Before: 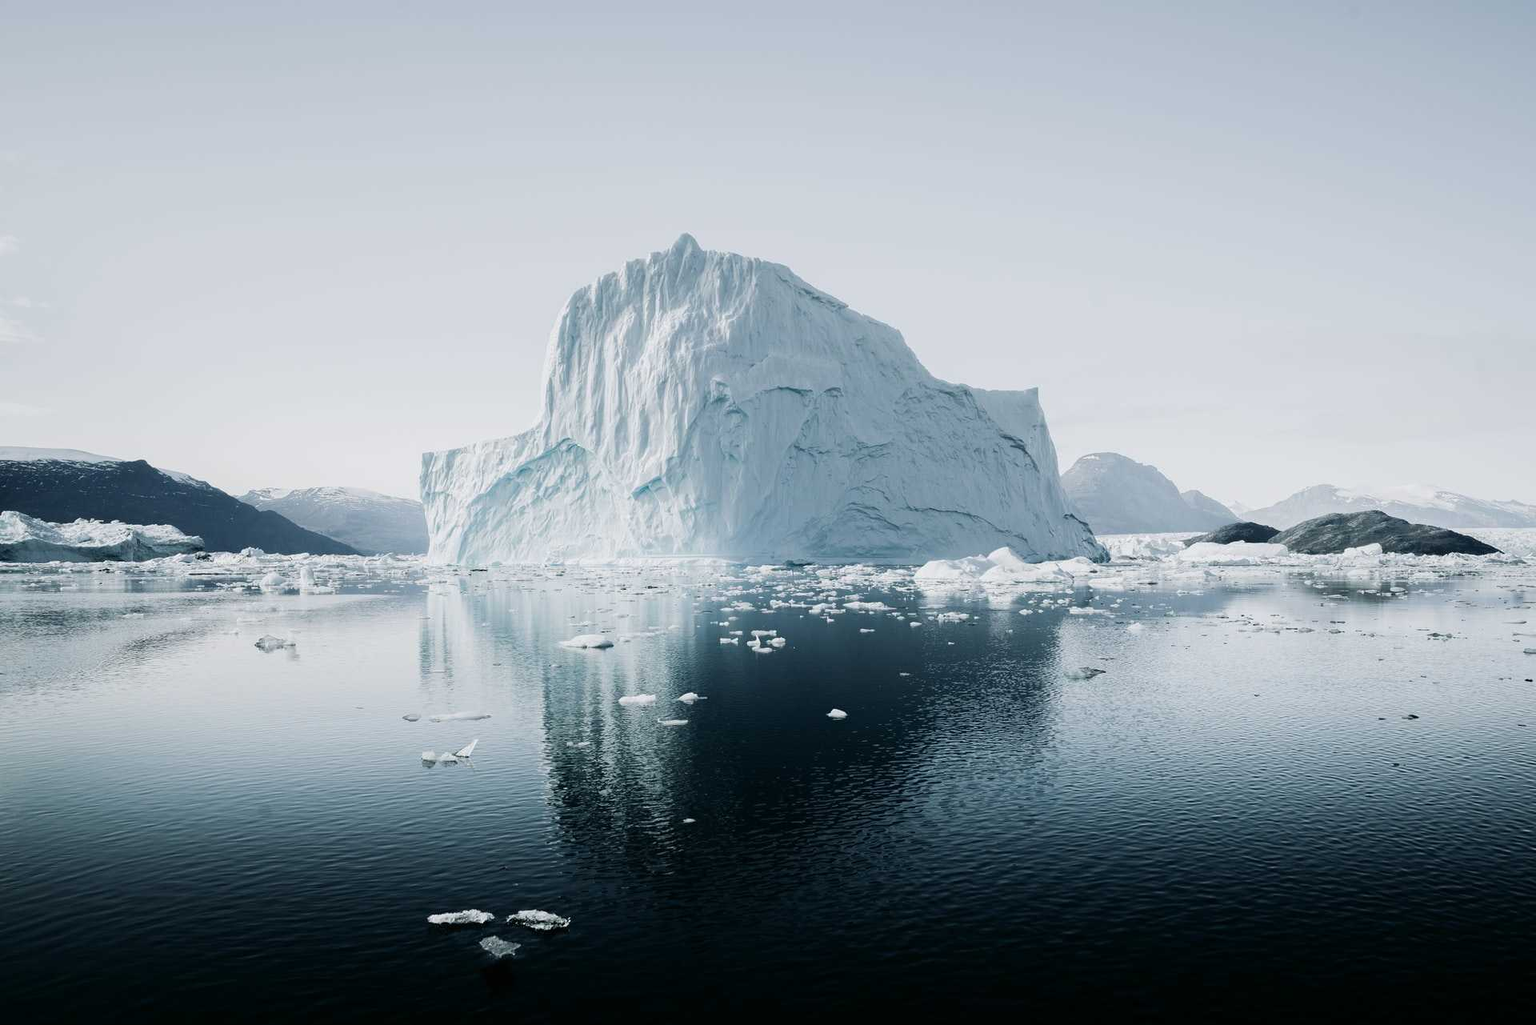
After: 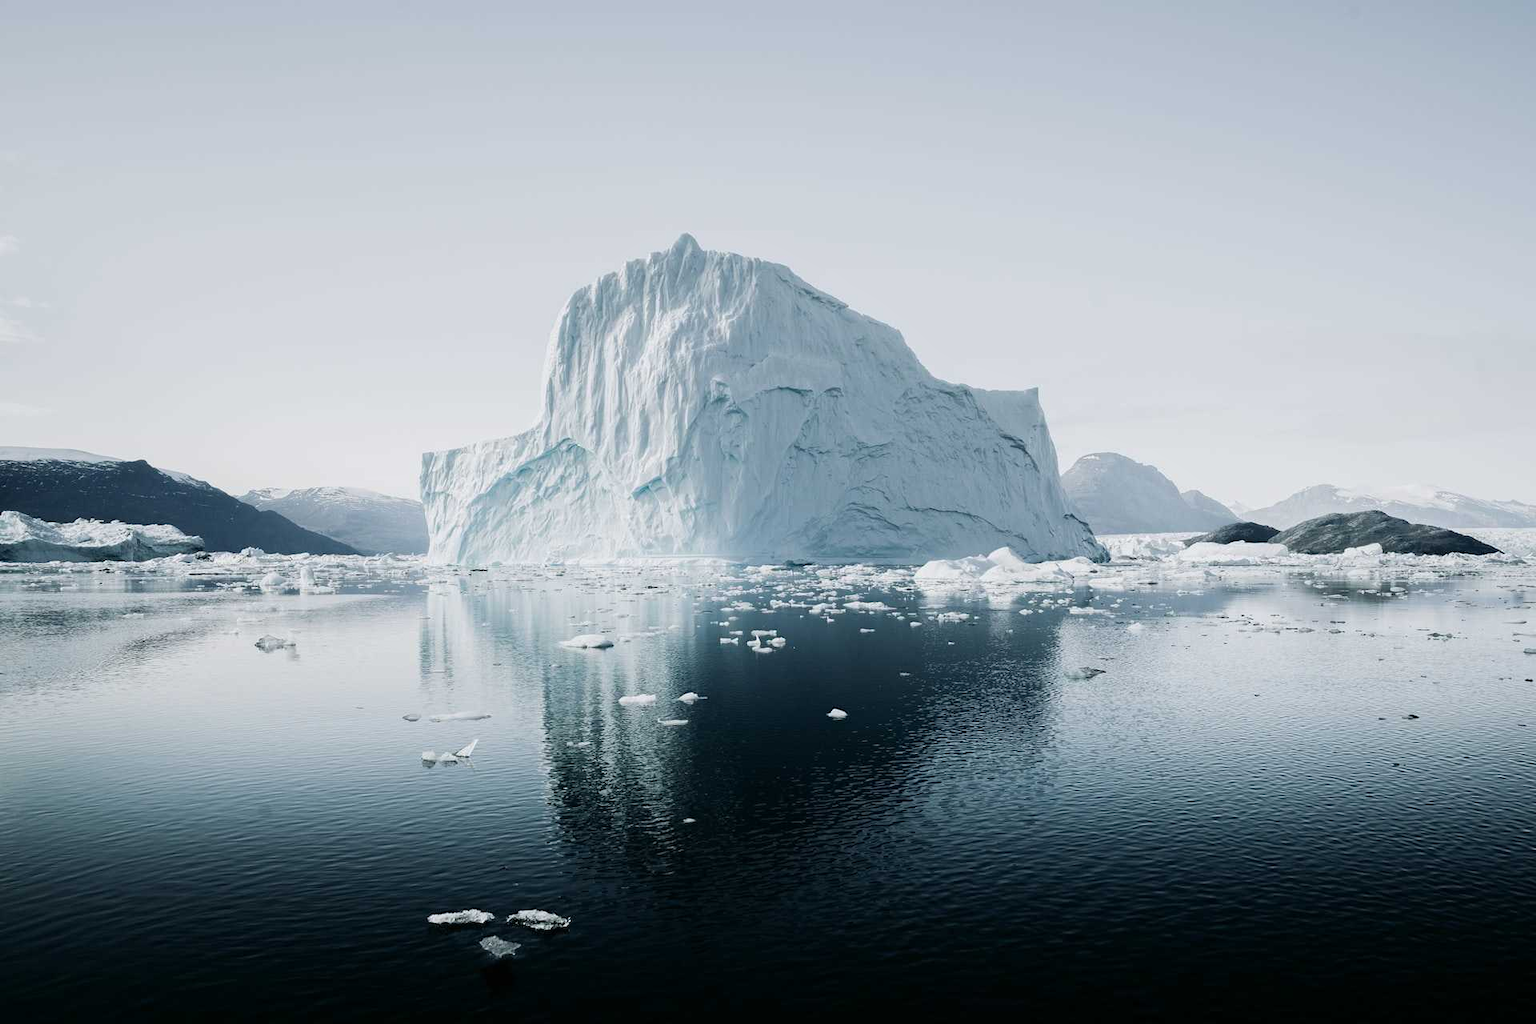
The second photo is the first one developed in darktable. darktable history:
local contrast: mode bilateral grid, contrast 15, coarseness 35, detail 105%, midtone range 0.2
